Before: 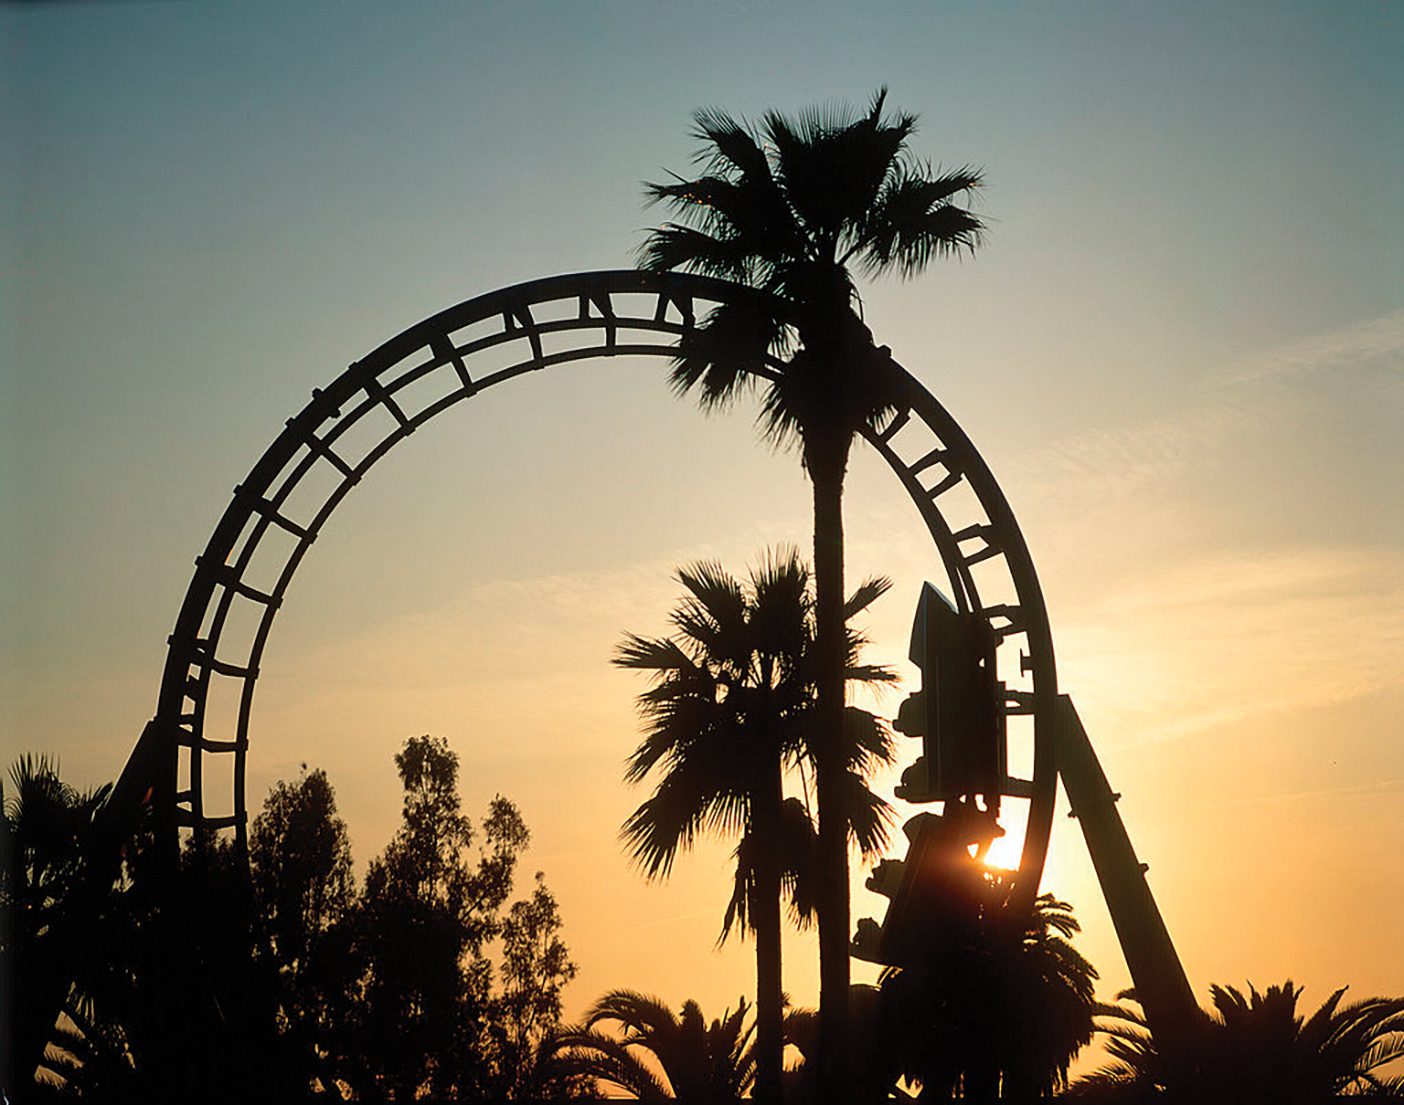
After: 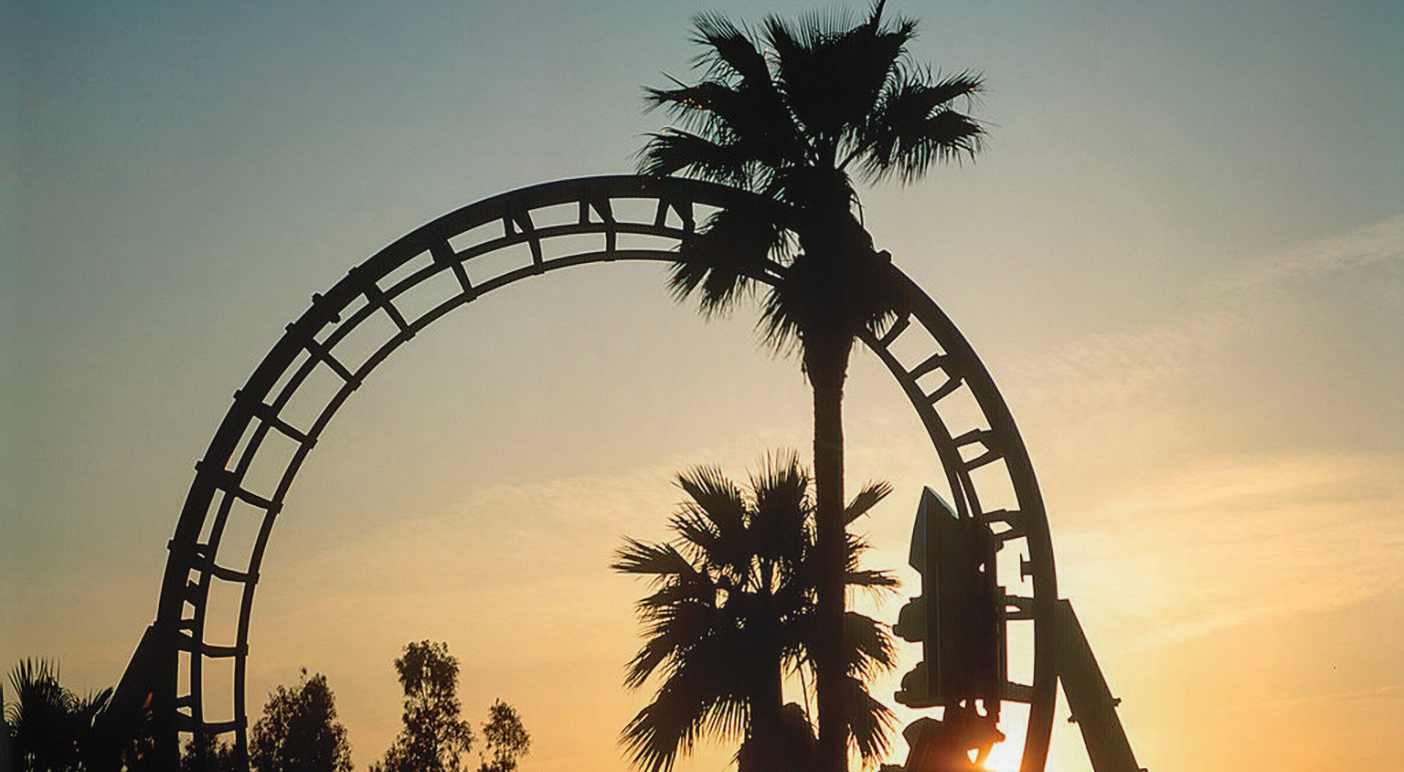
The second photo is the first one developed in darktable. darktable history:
crop and rotate: top 8.626%, bottom 21.506%
local contrast: detail 110%
